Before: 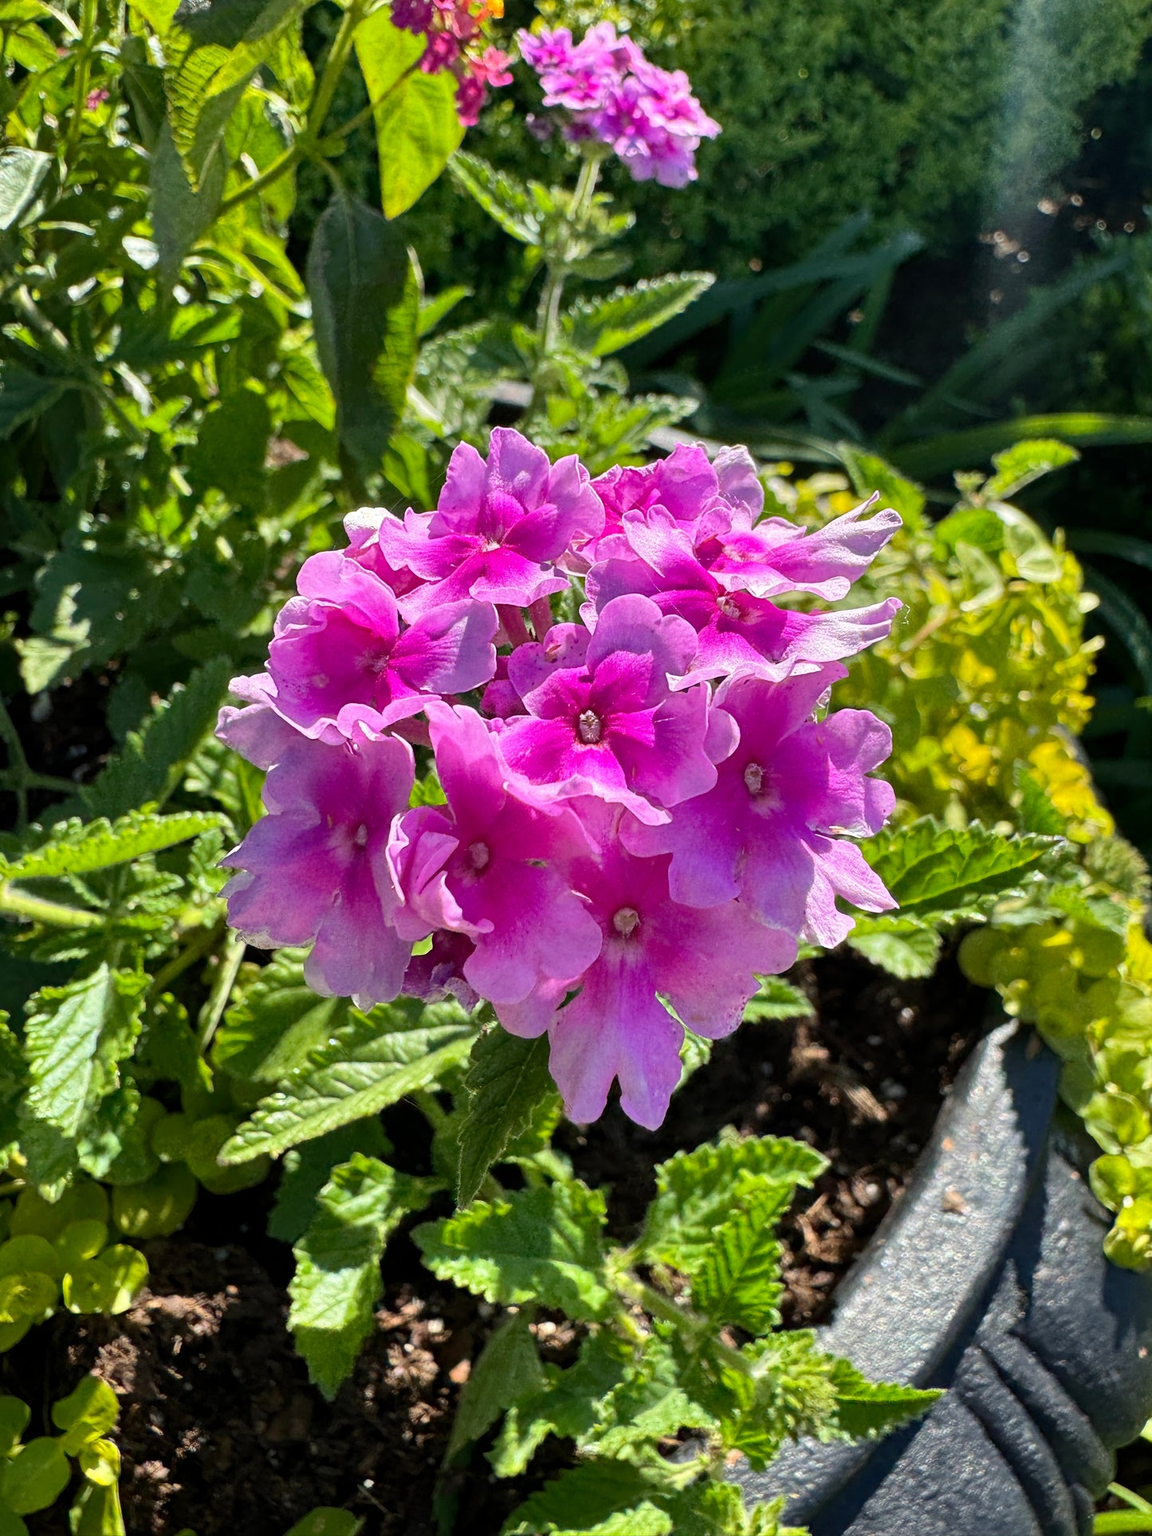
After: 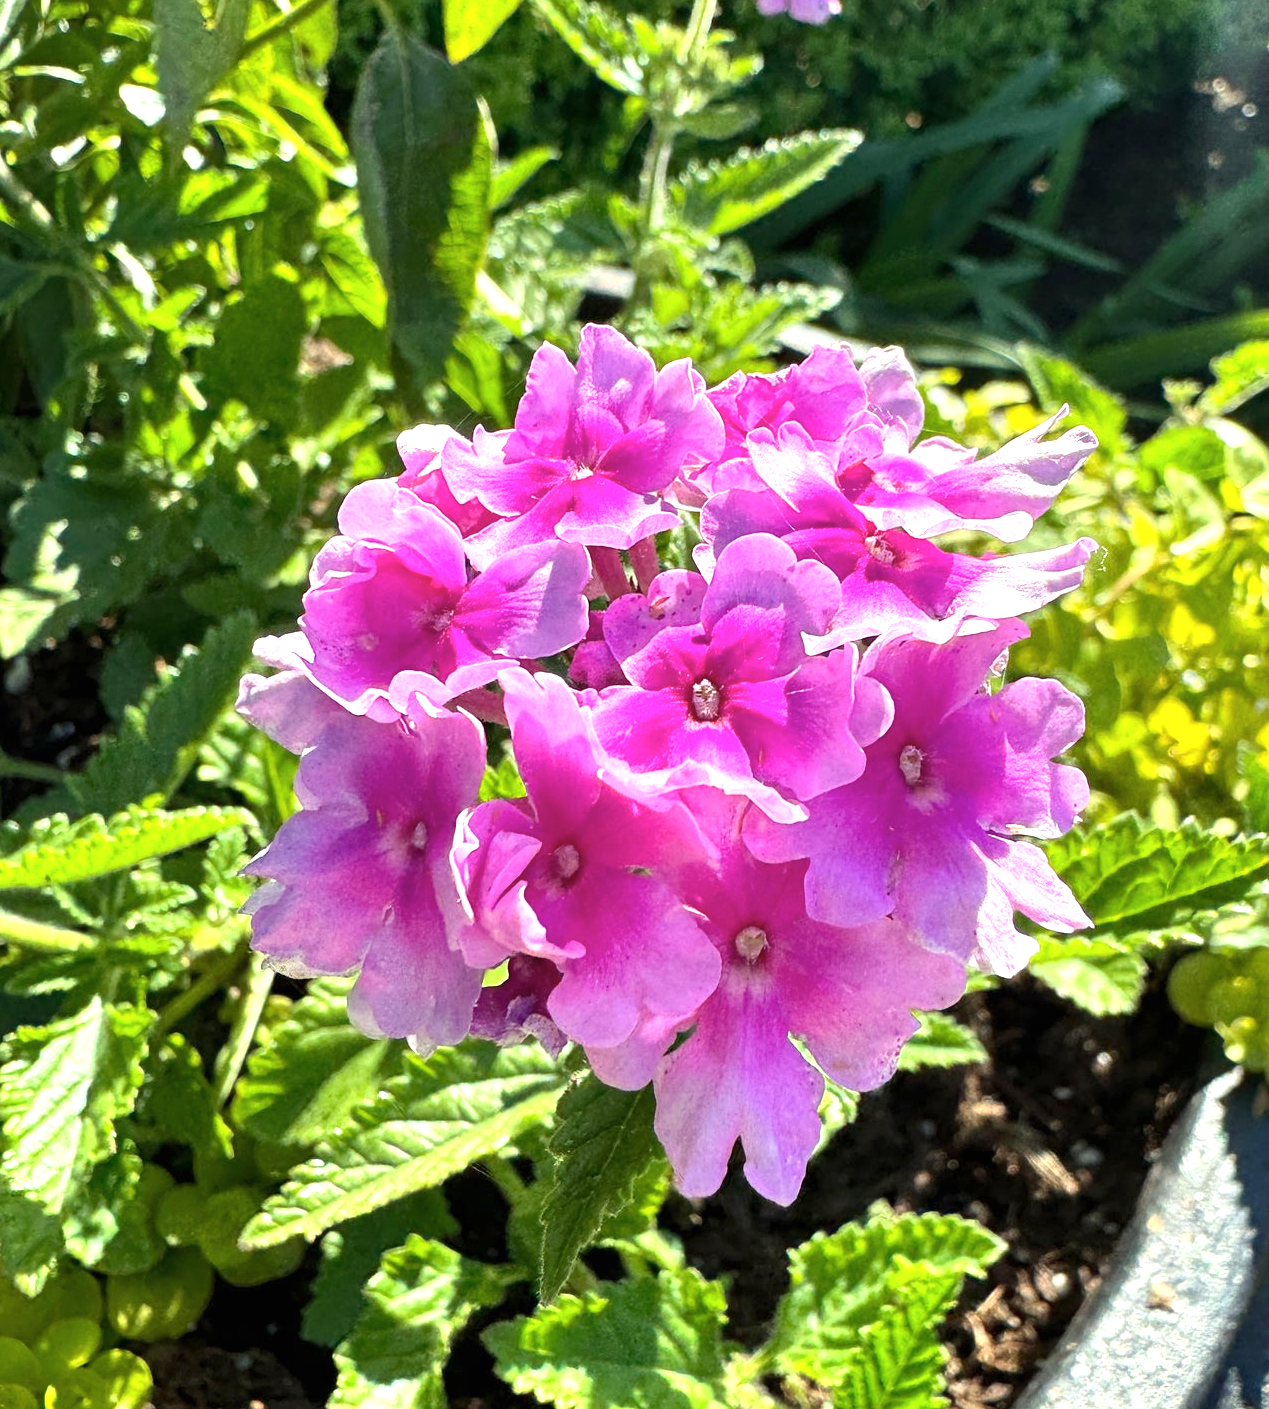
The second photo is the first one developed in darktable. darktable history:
exposure: black level correction 0, exposure 0.894 EV, compensate exposure bias true, compensate highlight preservation false
color correction: highlights a* -4.69, highlights b* 5.06, saturation 0.935
crop and rotate: left 2.366%, top 11.003%, right 9.757%, bottom 15.831%
